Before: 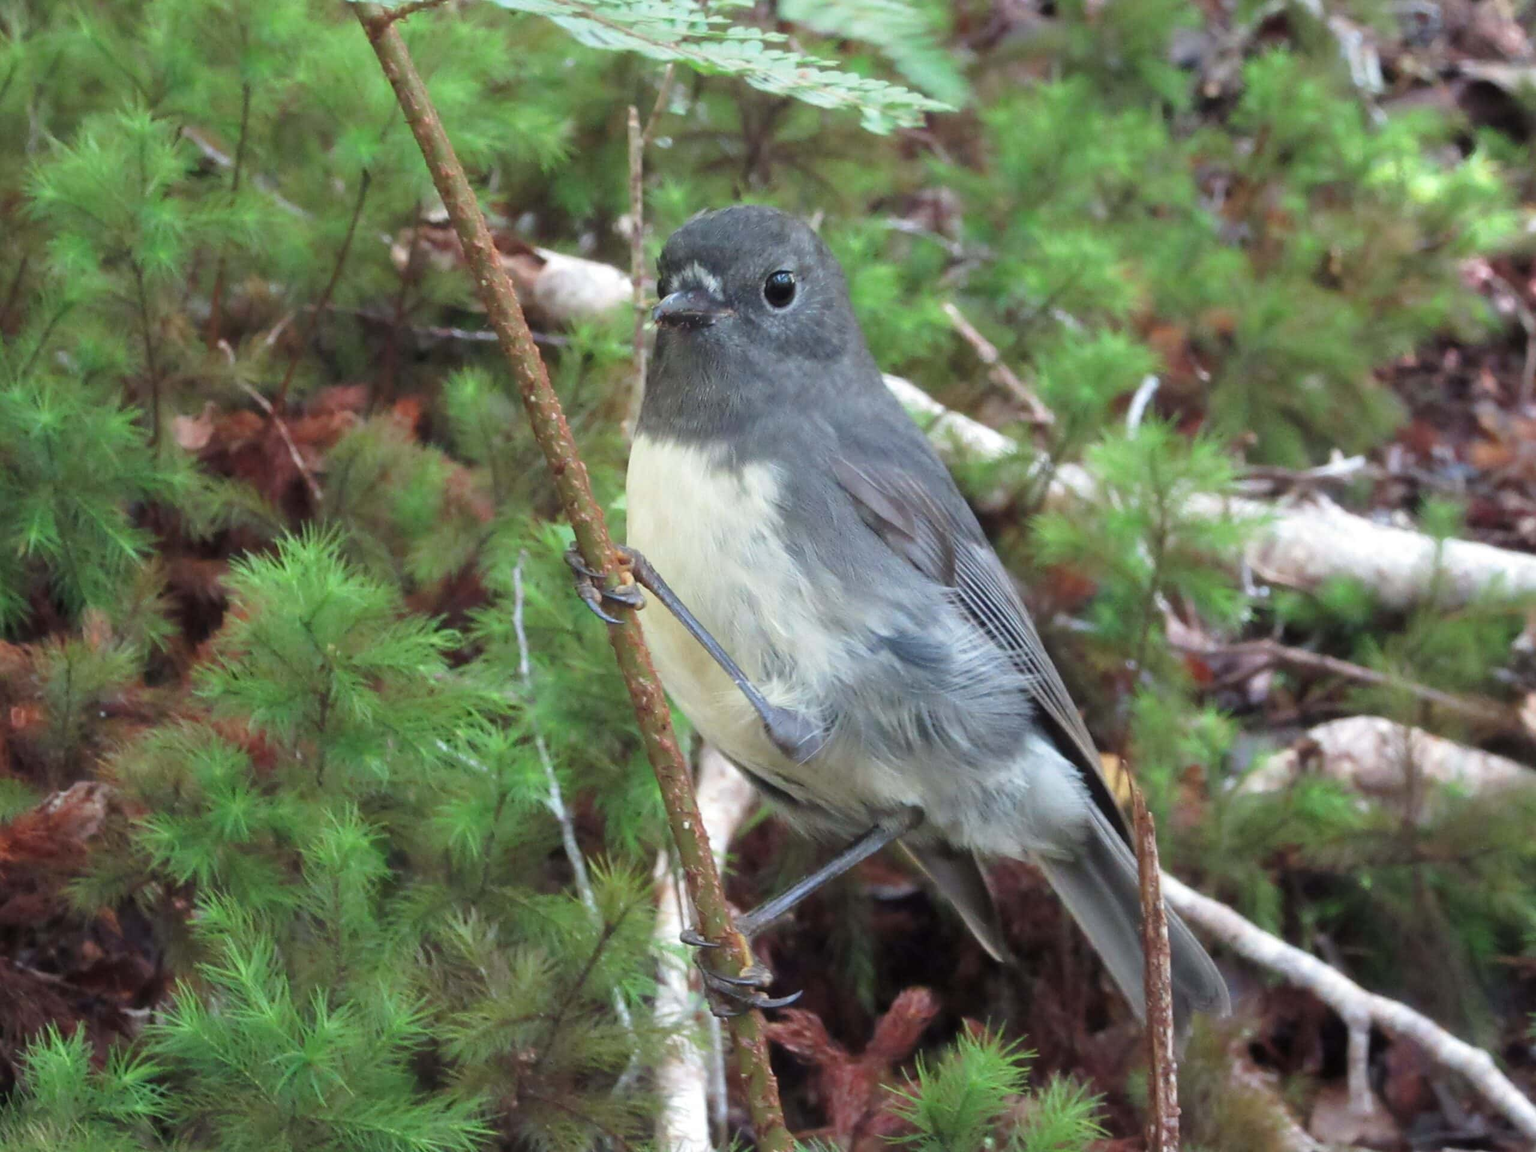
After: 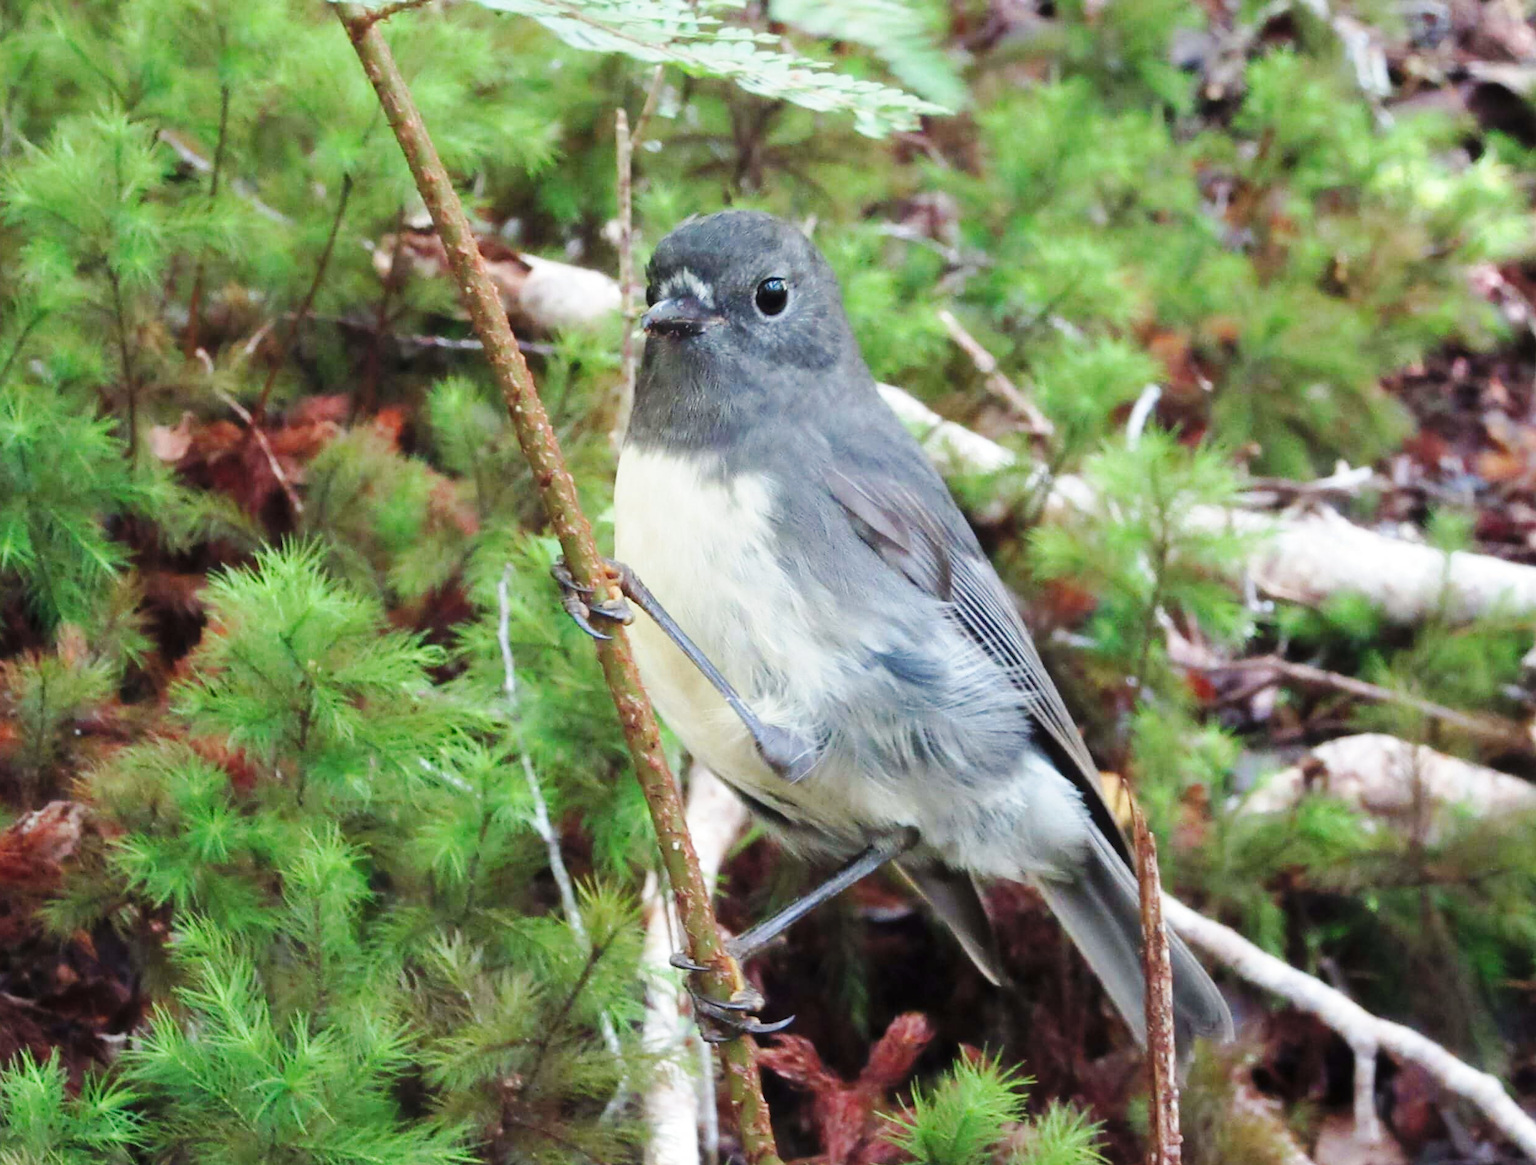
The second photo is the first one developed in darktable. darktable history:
crop and rotate: left 1.774%, right 0.633%, bottom 1.28%
base curve: curves: ch0 [(0, 0) (0.032, 0.025) (0.121, 0.166) (0.206, 0.329) (0.605, 0.79) (1, 1)], preserve colors none
